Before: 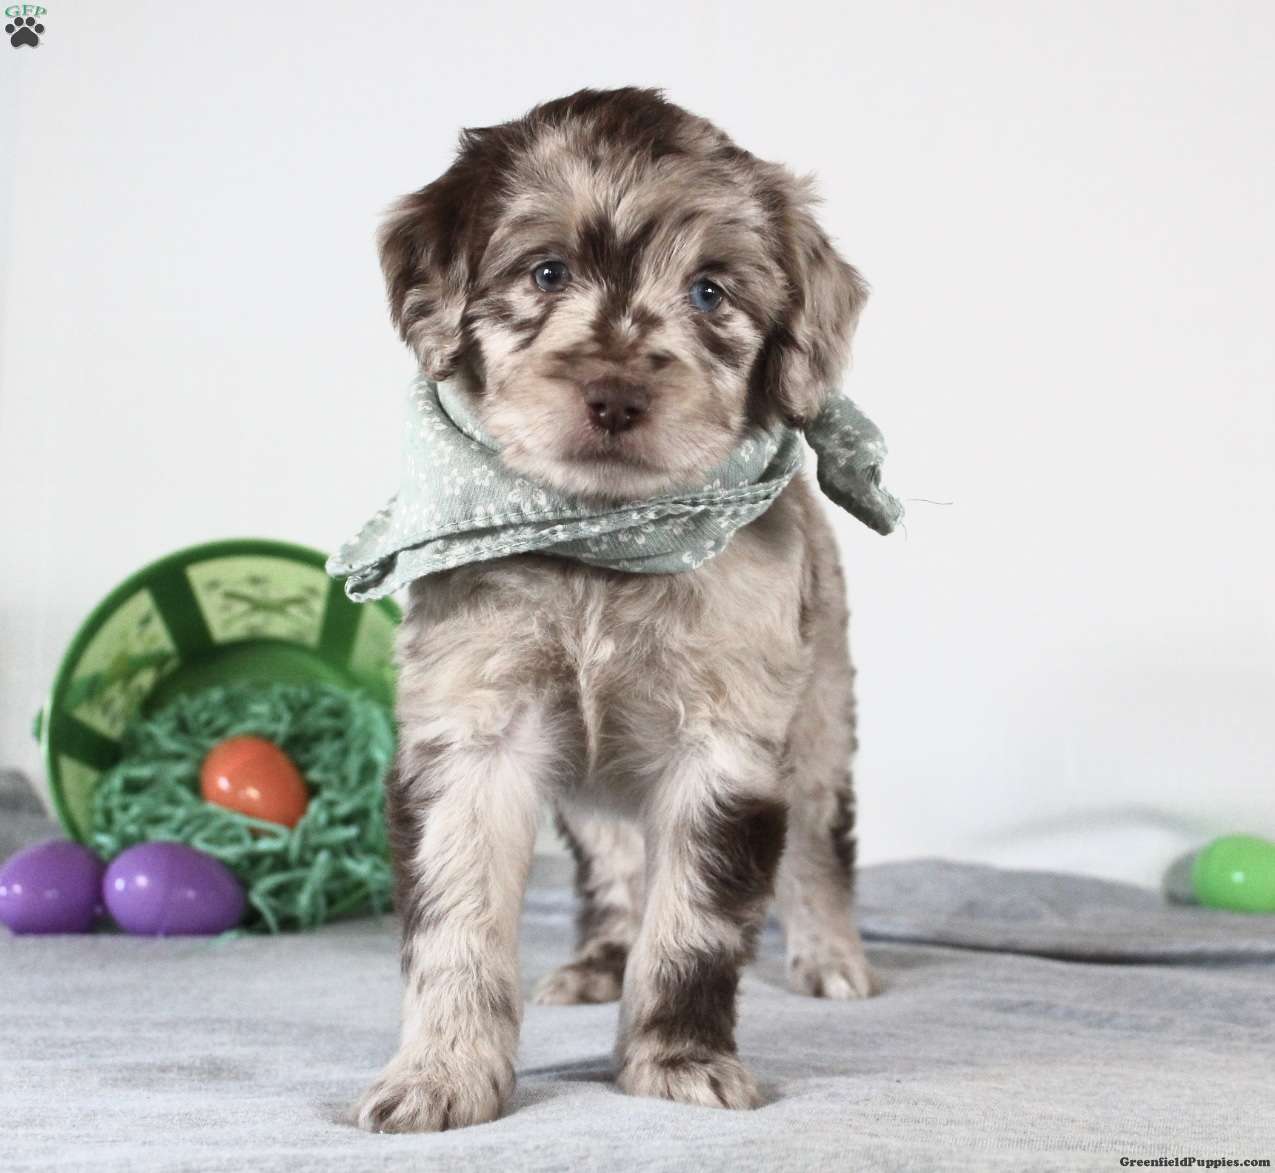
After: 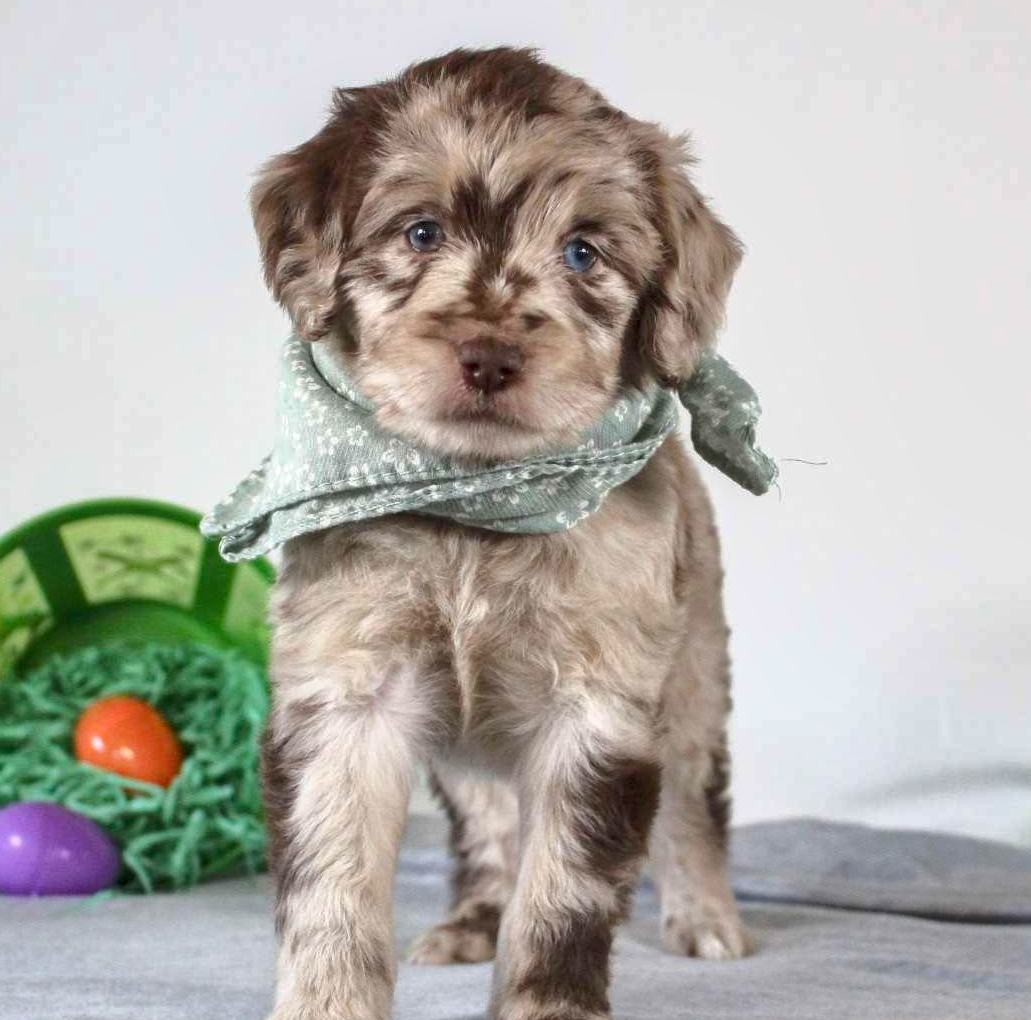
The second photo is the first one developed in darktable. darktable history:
local contrast: detail 130%
crop: left 9.929%, top 3.475%, right 9.188%, bottom 9.529%
white balance: emerald 1
shadows and highlights: on, module defaults
color balance rgb: perceptual saturation grading › global saturation 25%, perceptual brilliance grading › mid-tones 10%, perceptual brilliance grading › shadows 15%, global vibrance 20%
